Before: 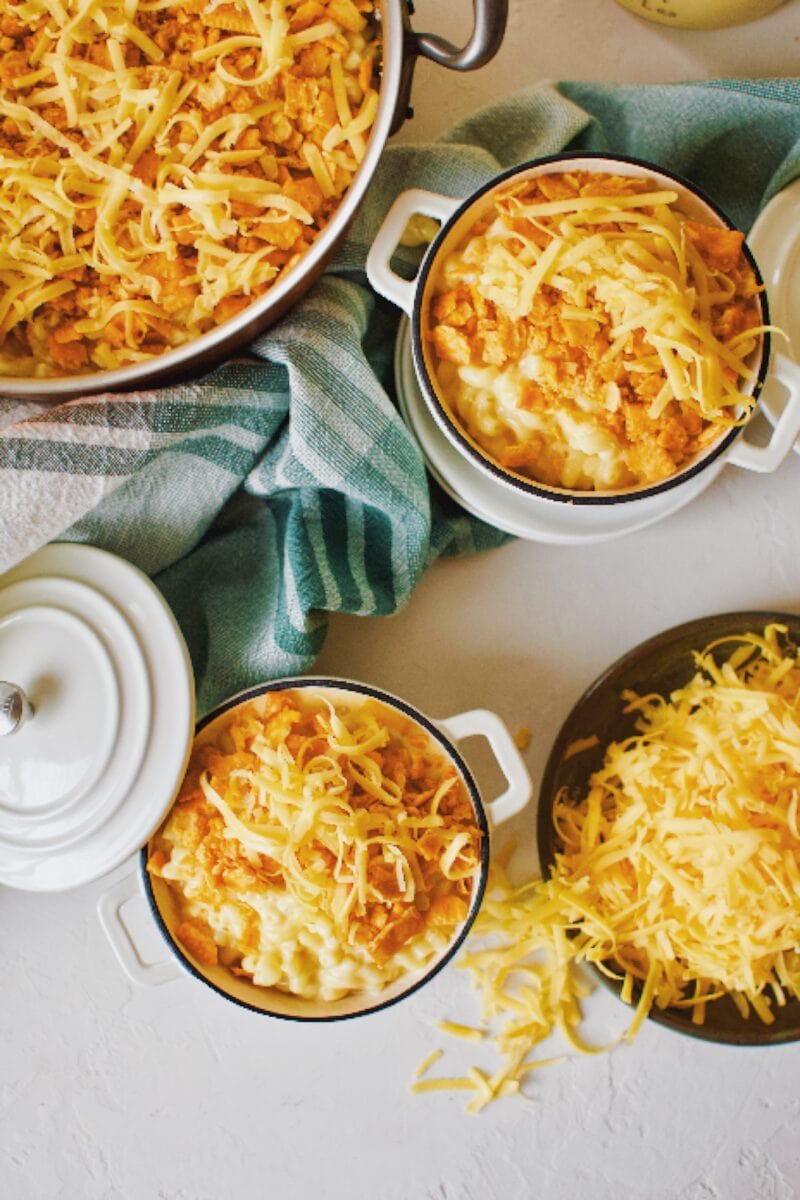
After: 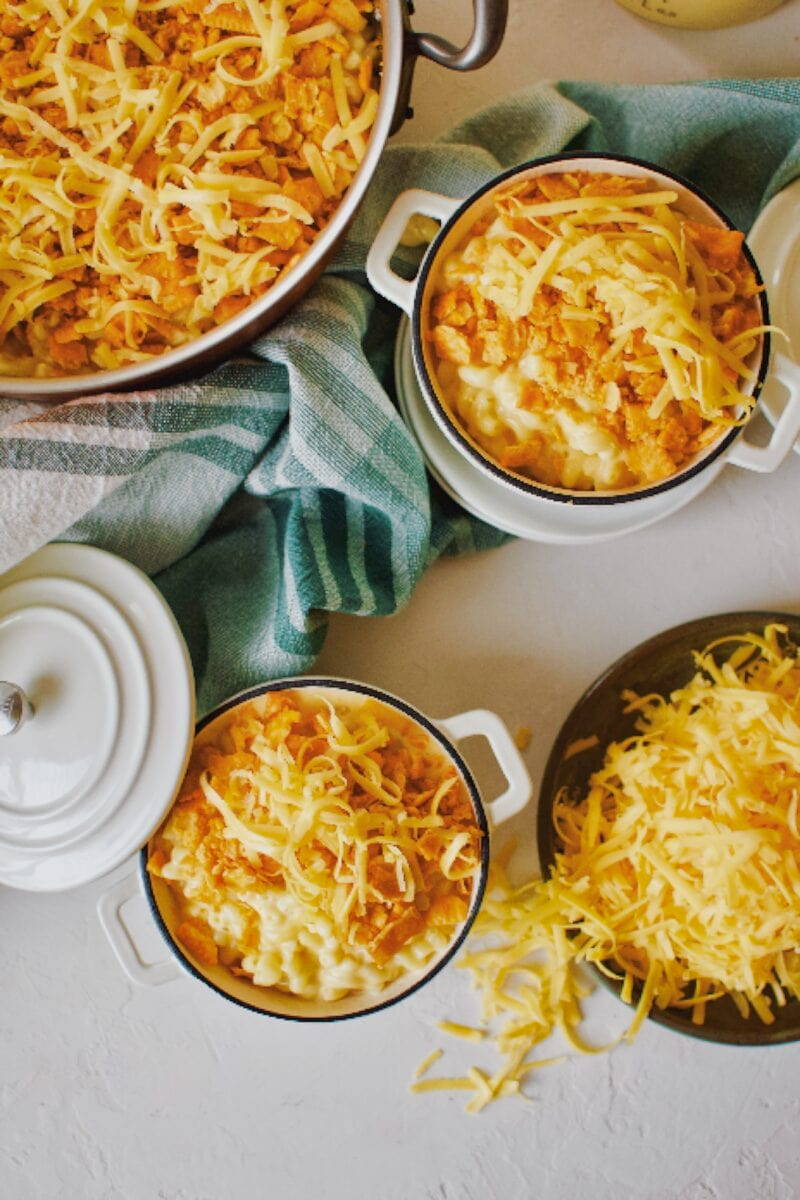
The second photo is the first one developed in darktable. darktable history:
shadows and highlights: shadows -20.41, white point adjustment -2.14, highlights -35.2
